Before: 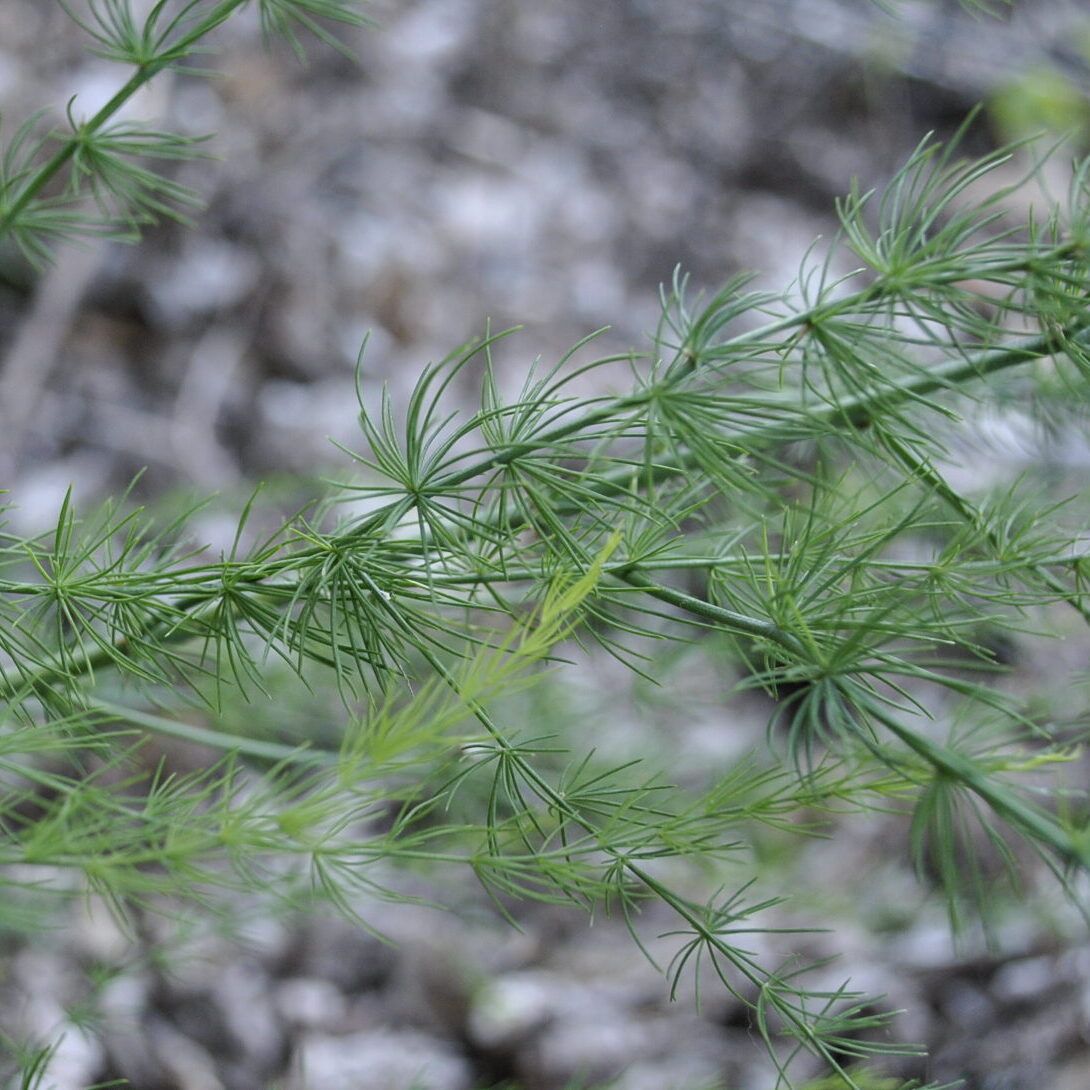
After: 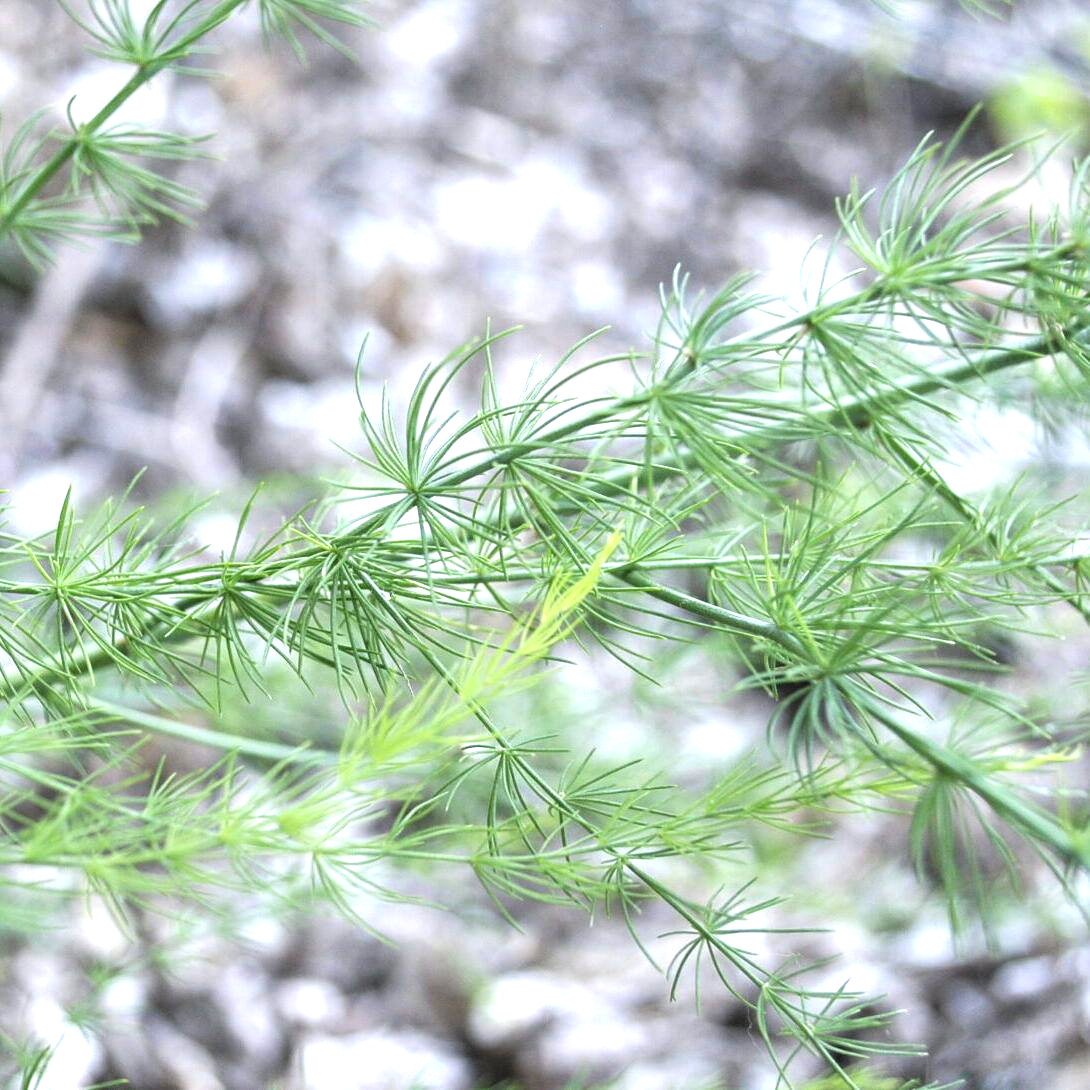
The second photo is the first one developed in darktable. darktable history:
exposure: black level correction 0, exposure 1.388 EV, compensate exposure bias true, compensate highlight preservation false
white balance: emerald 1
